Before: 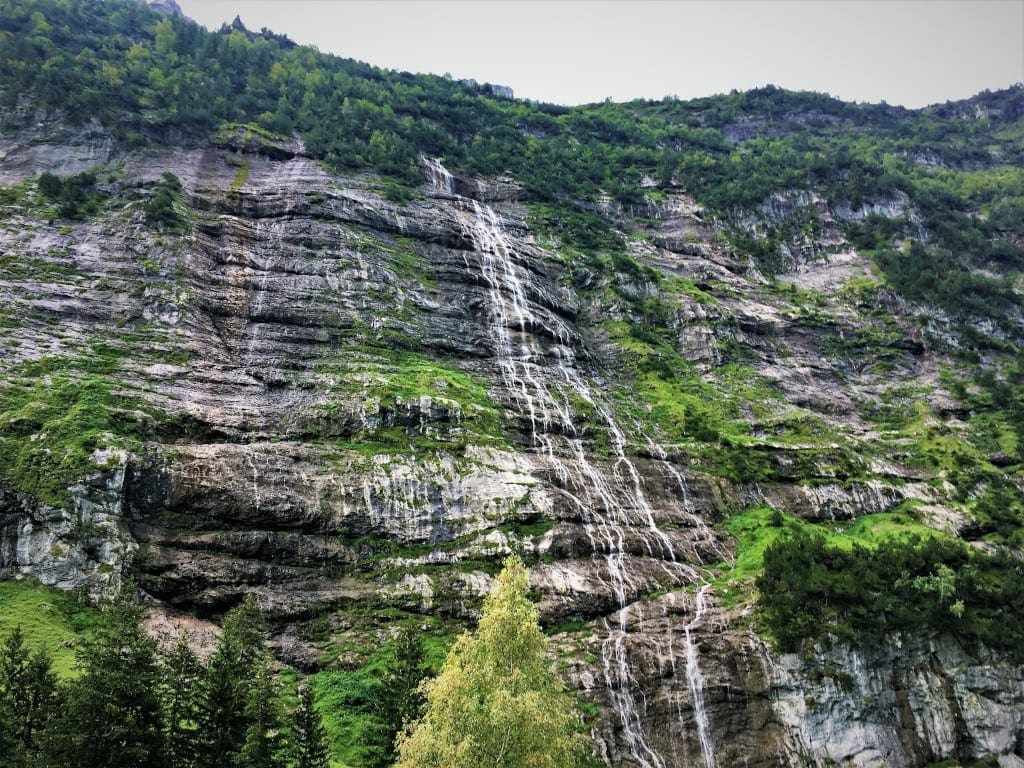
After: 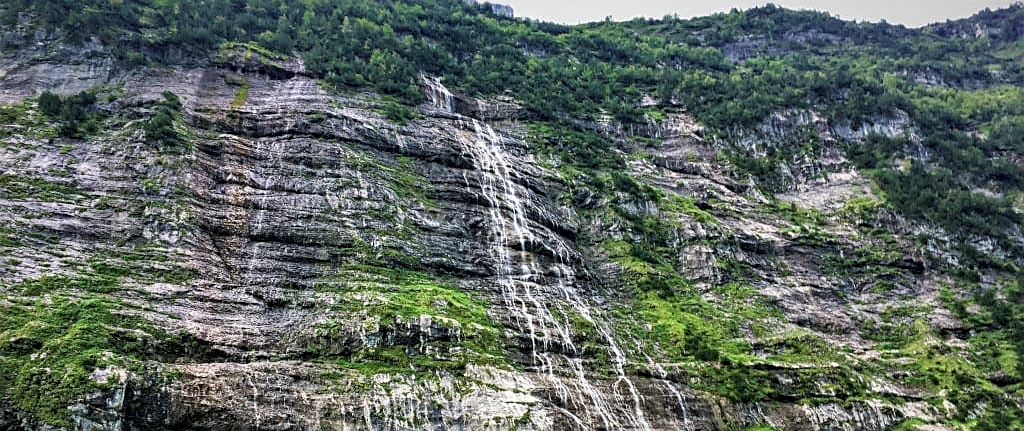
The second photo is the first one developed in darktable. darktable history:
crop and rotate: top 10.611%, bottom 33.235%
local contrast: on, module defaults
sharpen: amount 0.482
